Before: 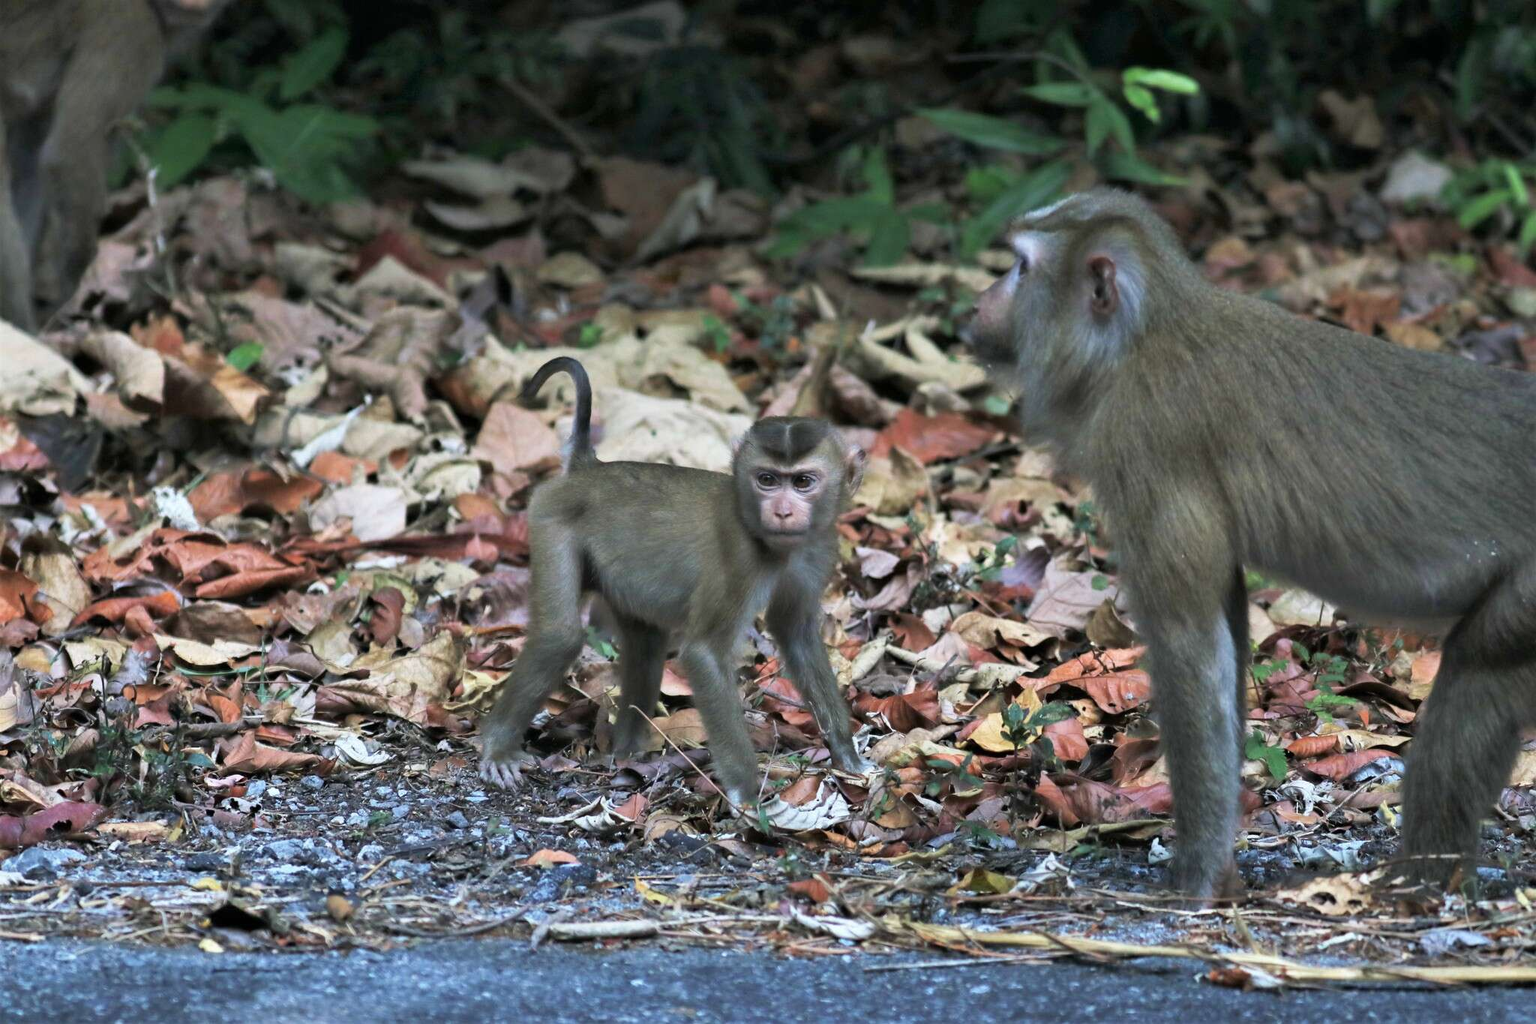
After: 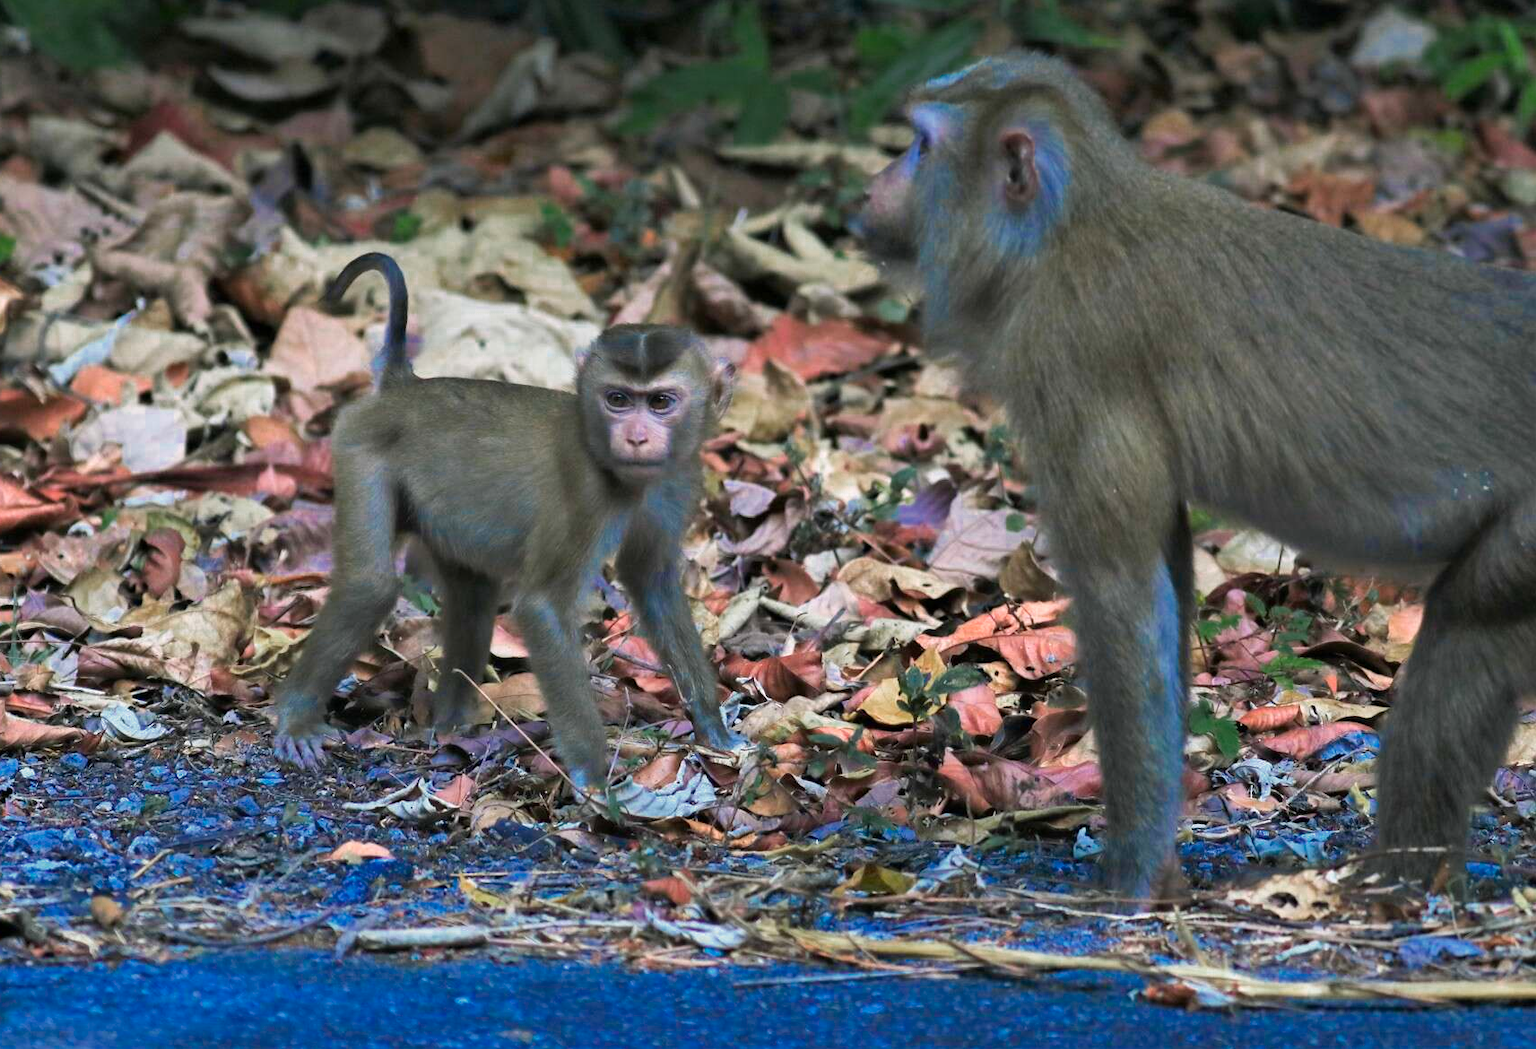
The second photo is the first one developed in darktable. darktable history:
crop: left 16.315%, top 14.246%
color zones: curves: ch0 [(0, 0.553) (0.123, 0.58) (0.23, 0.419) (0.468, 0.155) (0.605, 0.132) (0.723, 0.063) (0.833, 0.172) (0.921, 0.468)]; ch1 [(0.025, 0.645) (0.229, 0.584) (0.326, 0.551) (0.537, 0.446) (0.599, 0.911) (0.708, 1) (0.805, 0.944)]; ch2 [(0.086, 0.468) (0.254, 0.464) (0.638, 0.564) (0.702, 0.592) (0.768, 0.564)]
